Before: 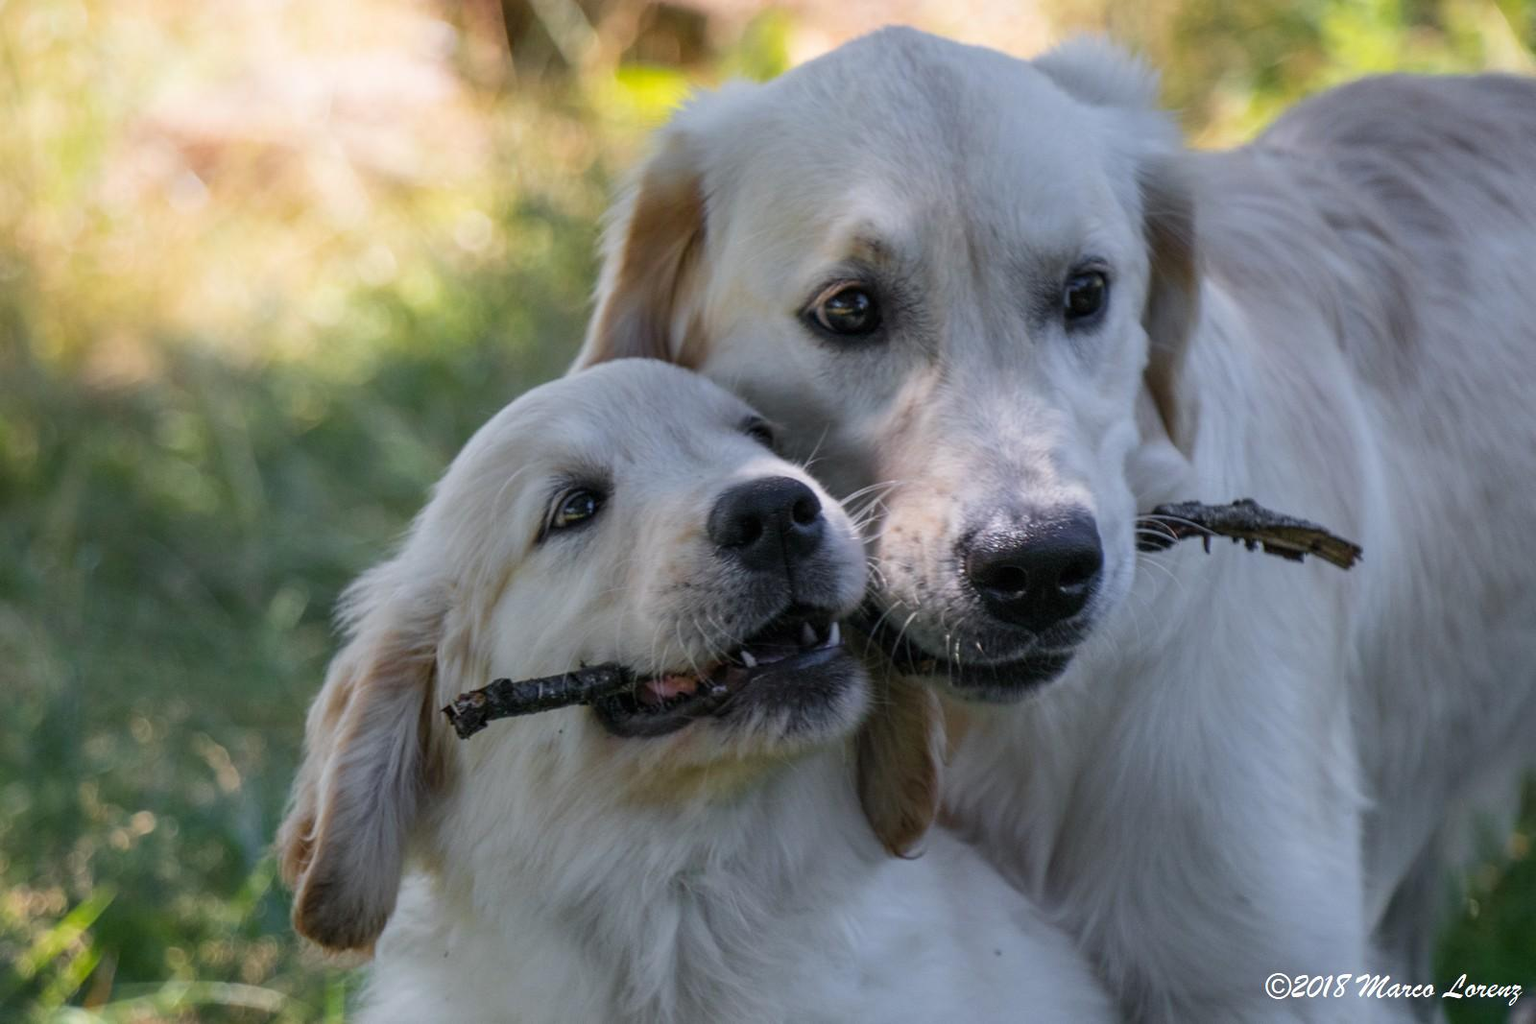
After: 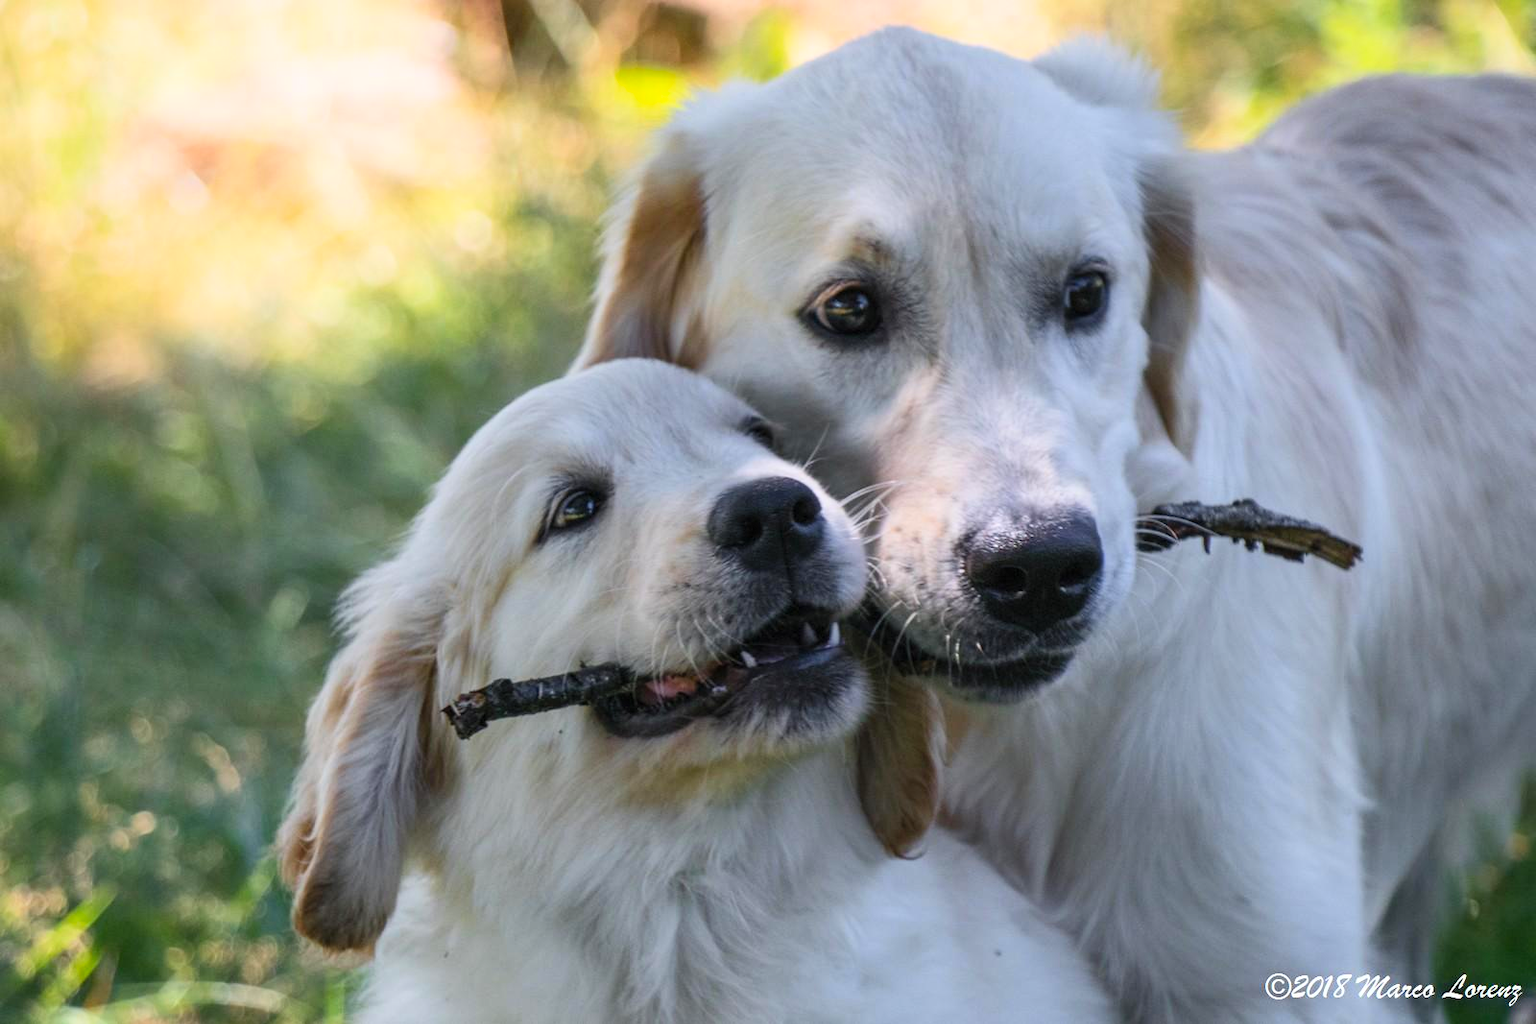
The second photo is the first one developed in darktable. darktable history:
contrast brightness saturation: contrast 0.201, brightness 0.166, saturation 0.227
